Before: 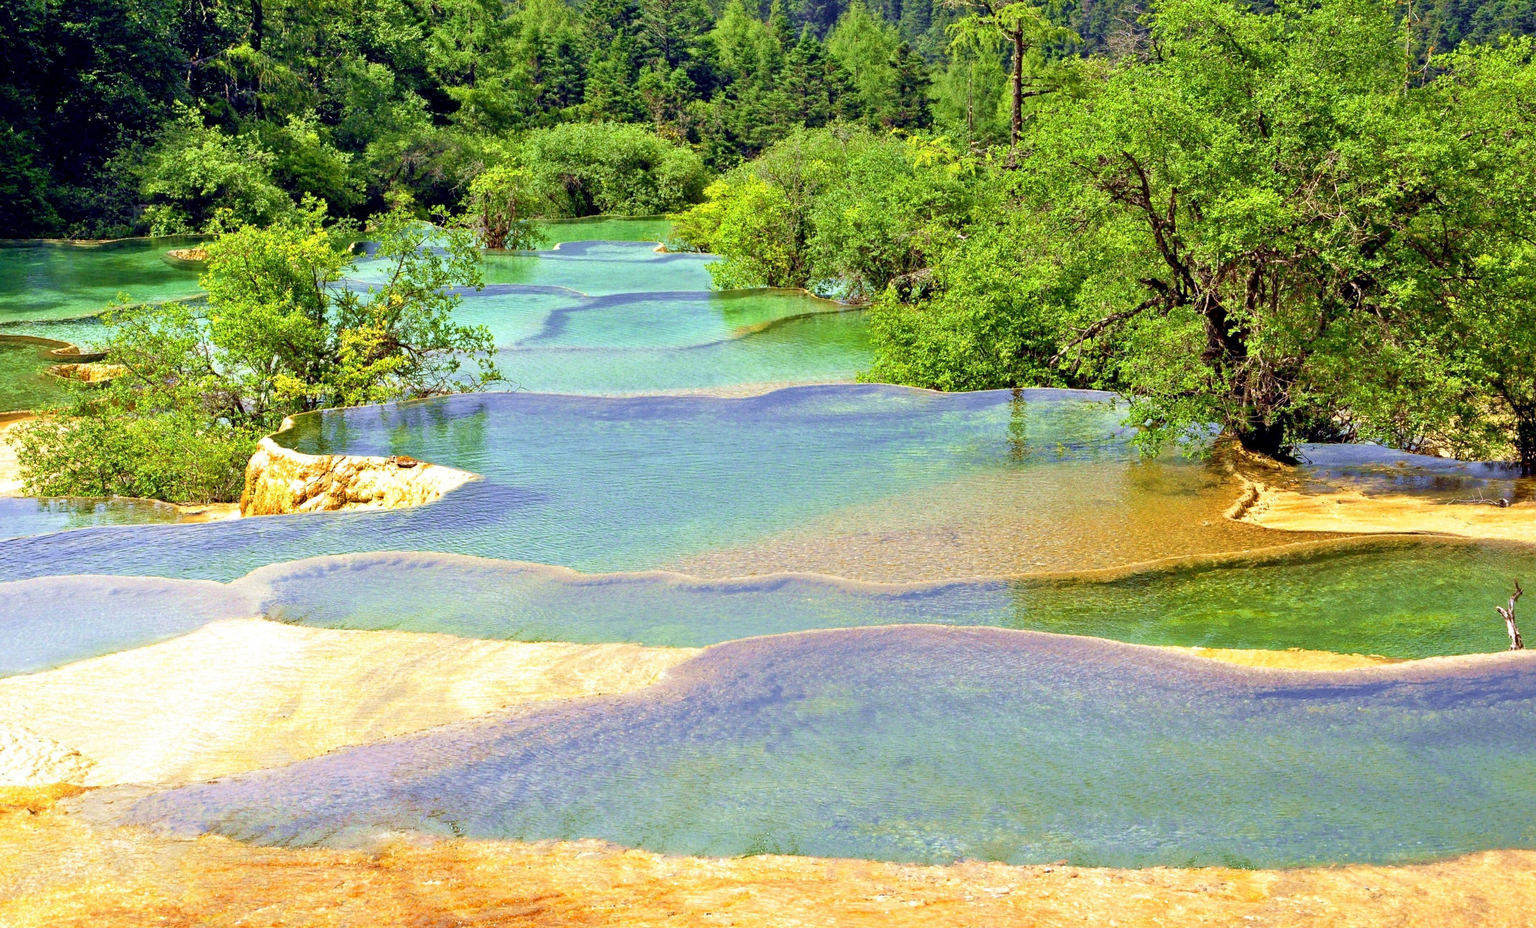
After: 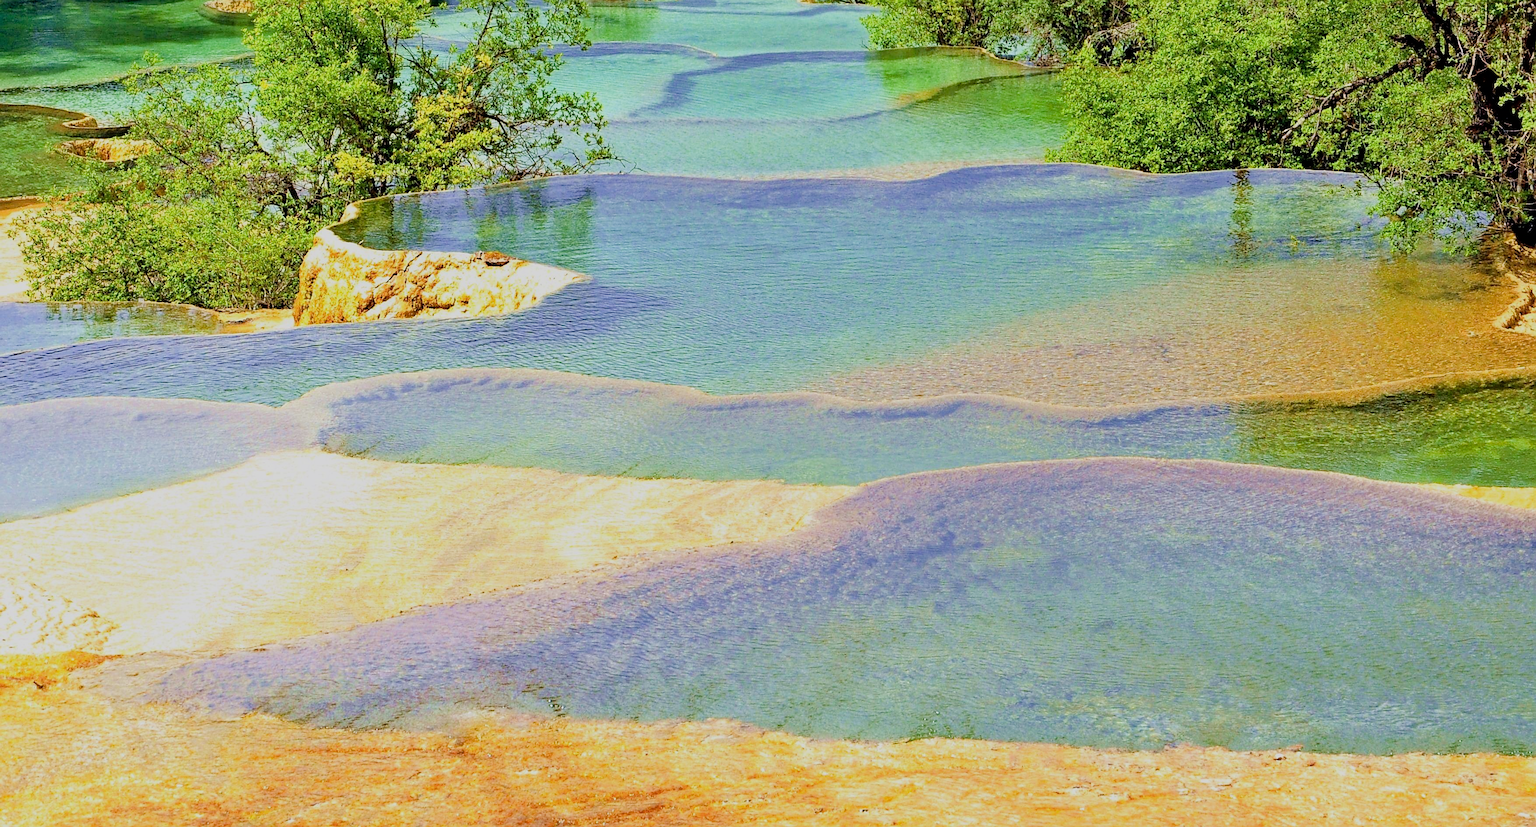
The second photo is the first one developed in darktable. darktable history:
sharpen: on, module defaults
crop: top 26.969%, right 18.05%
filmic rgb: black relative exposure -7.65 EV, white relative exposure 4.56 EV, hardness 3.61
haze removal: compatibility mode true, adaptive false
